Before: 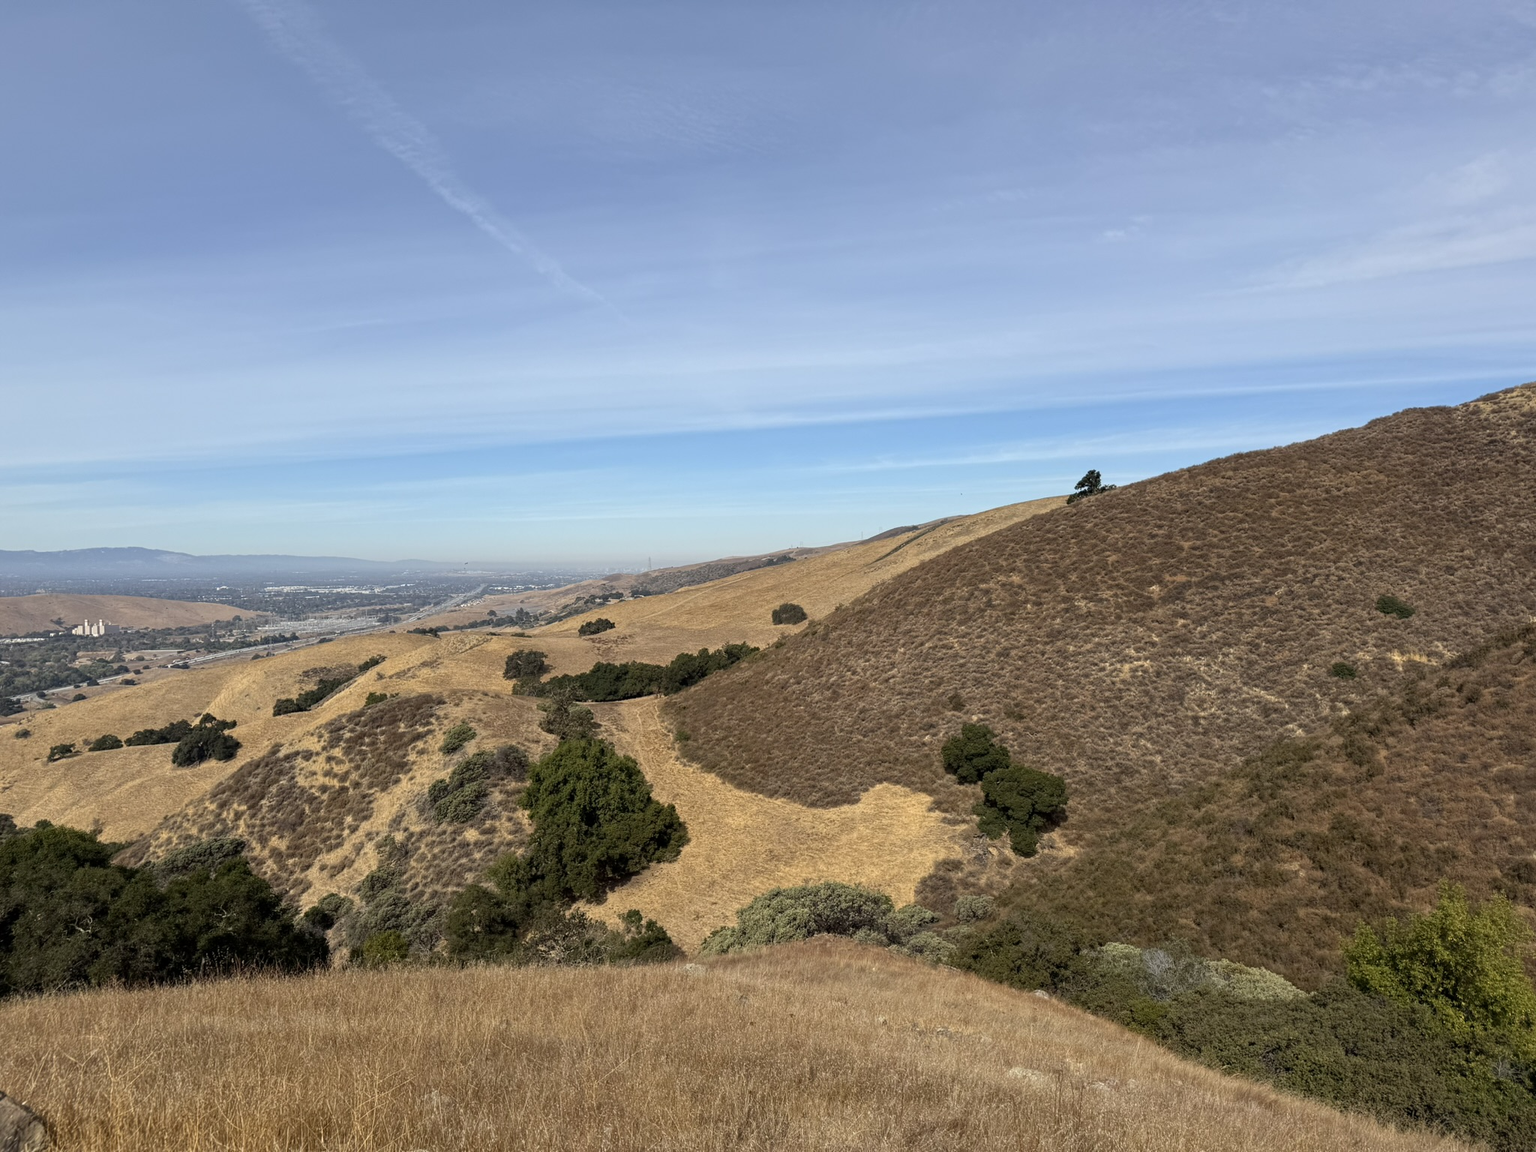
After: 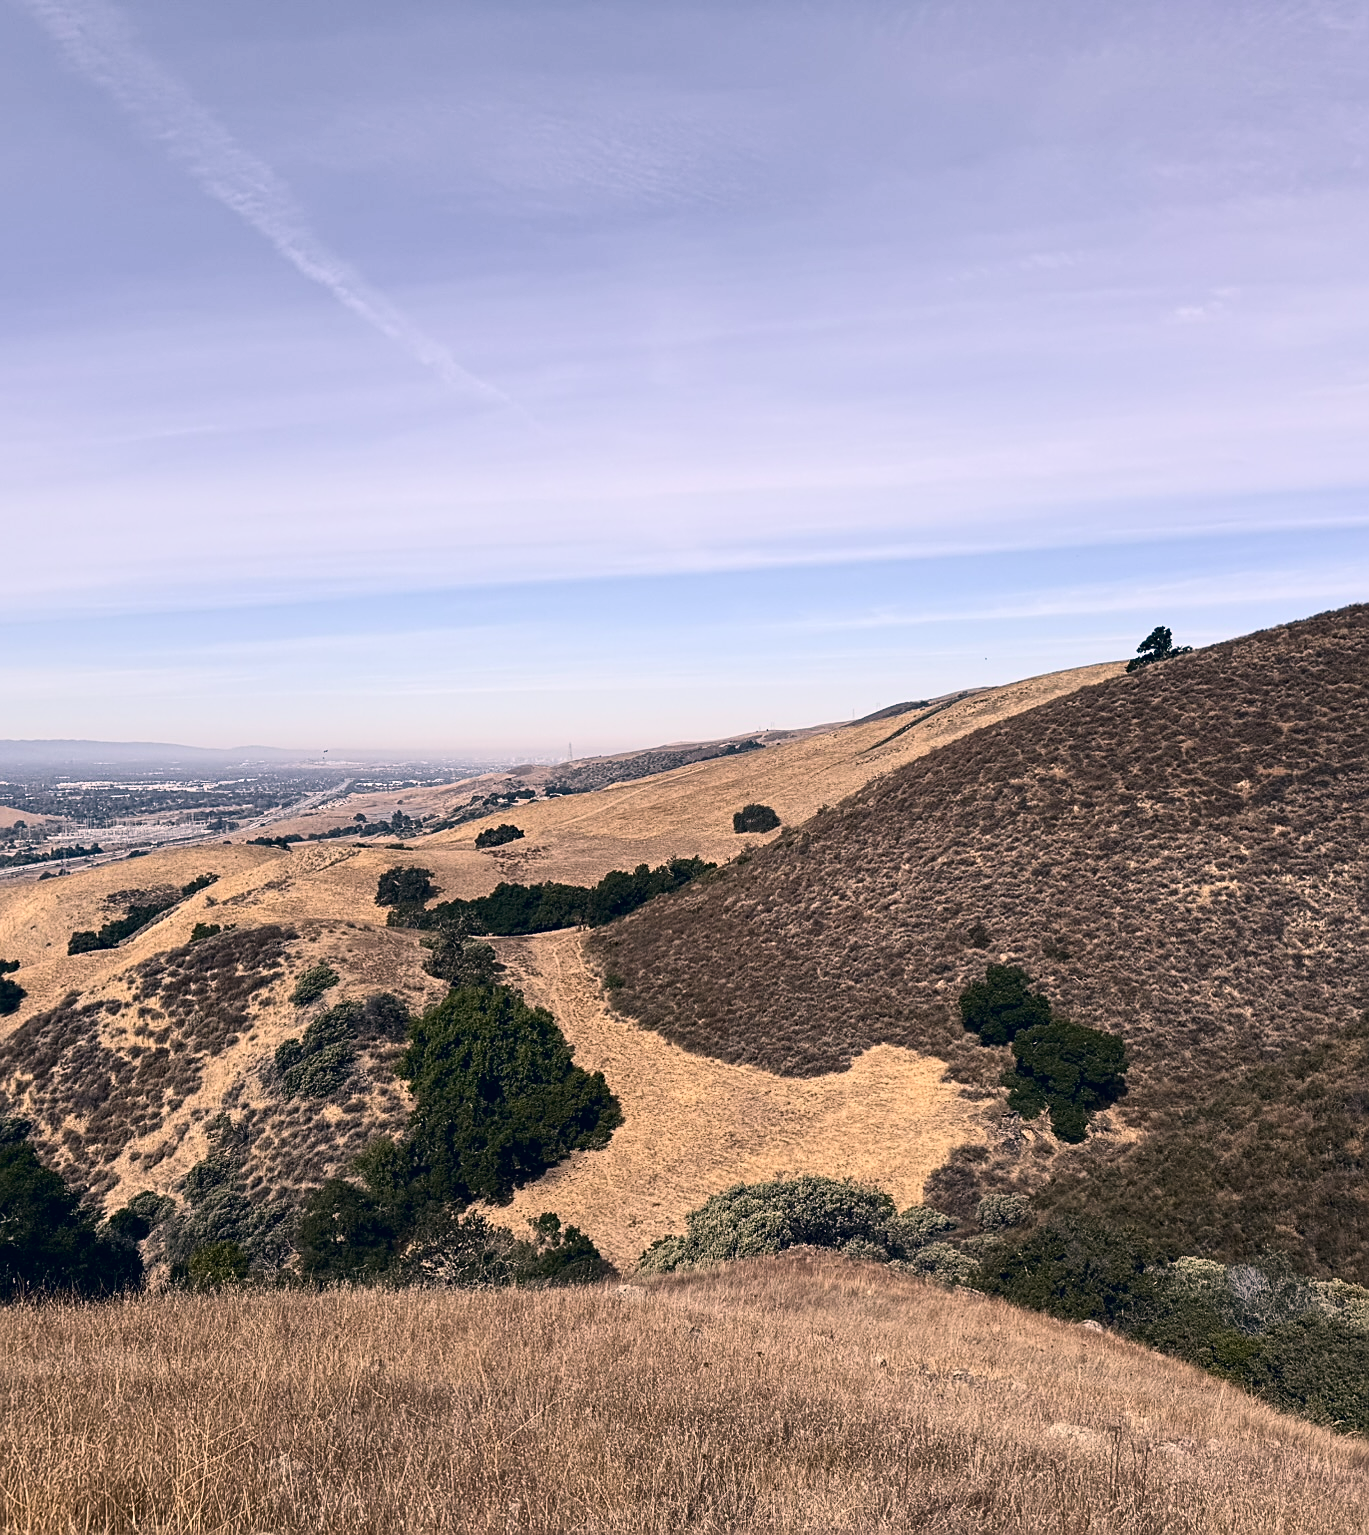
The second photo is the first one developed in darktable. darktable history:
crop and rotate: left 14.484%, right 18.656%
color correction: highlights a* 13.7, highlights b* 5.82, shadows a* -5.88, shadows b* -15.23, saturation 0.83
exposure: compensate highlight preservation false
tone equalizer: on, module defaults
contrast brightness saturation: contrast 0.289
sharpen: on, module defaults
